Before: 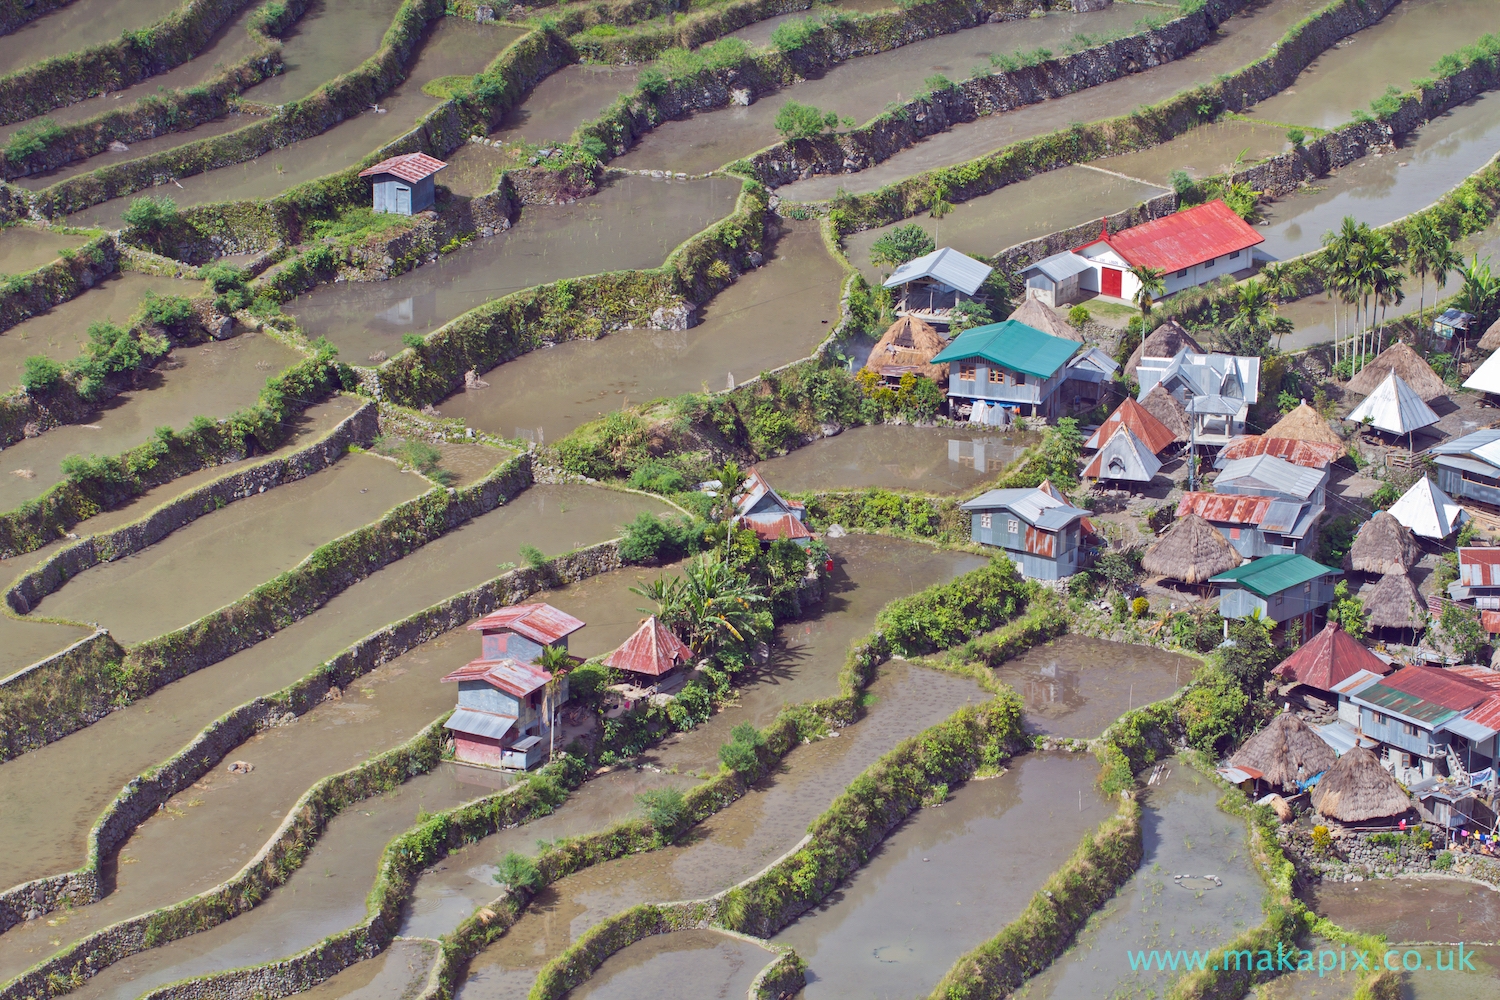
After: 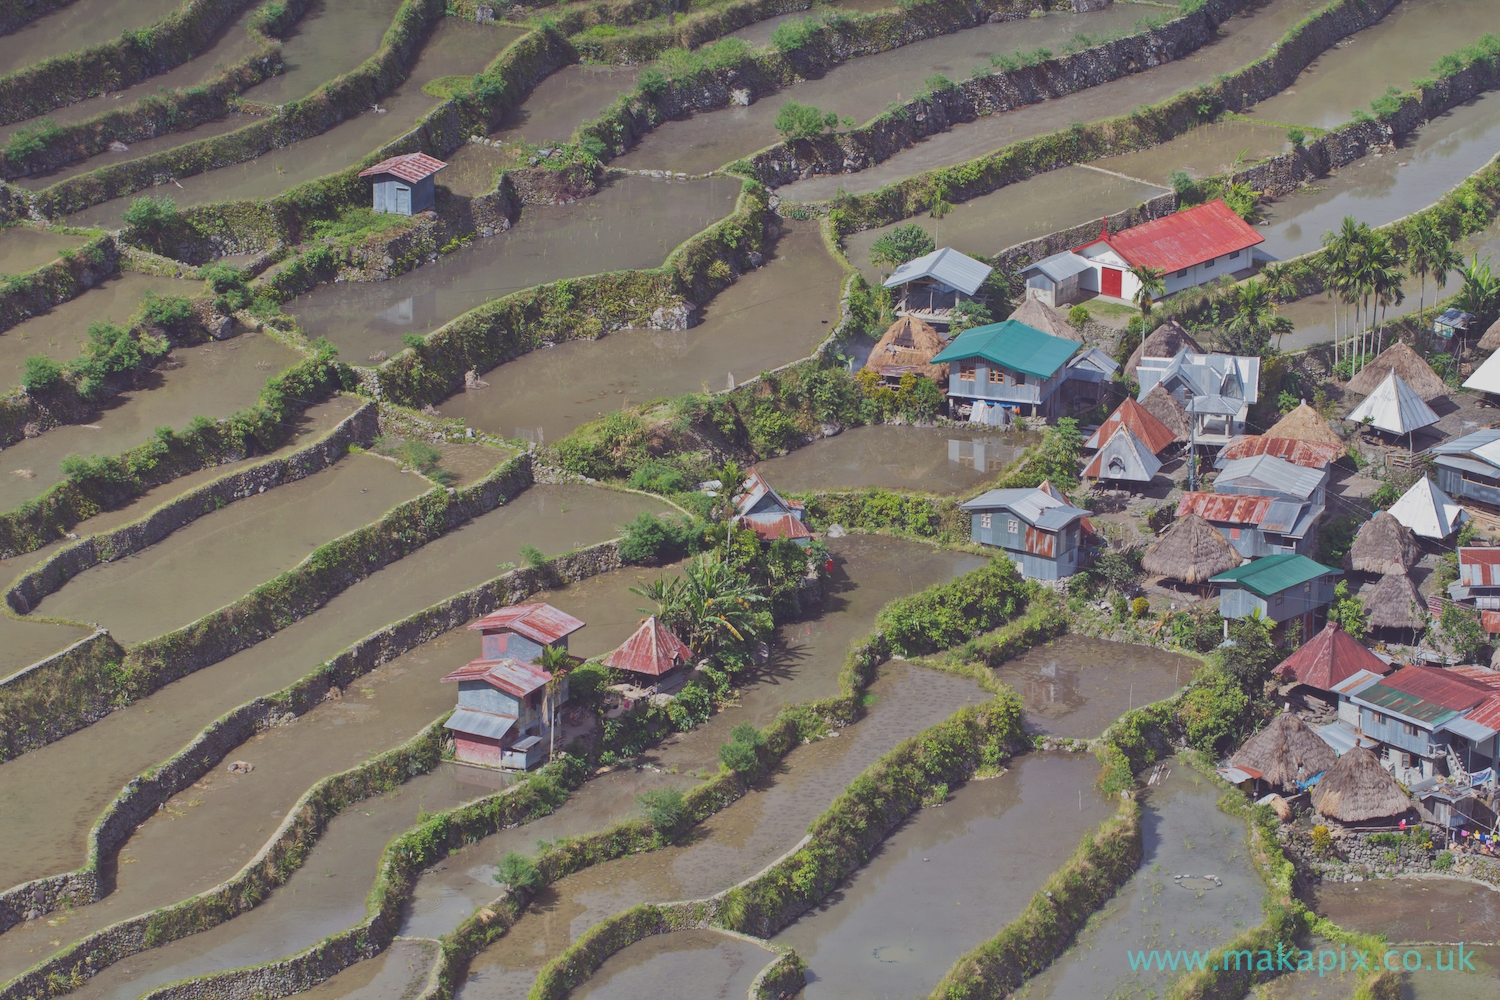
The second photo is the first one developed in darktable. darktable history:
exposure: black level correction -0.034, exposure -0.496 EV, compensate exposure bias true, compensate highlight preservation false
